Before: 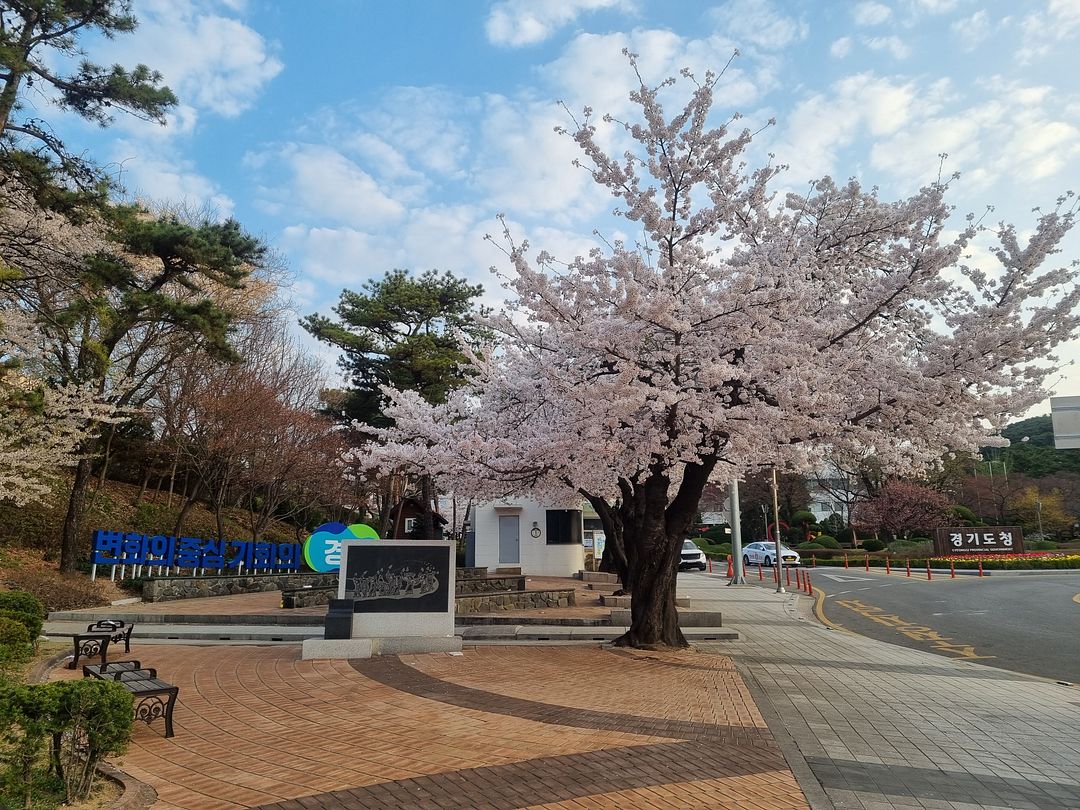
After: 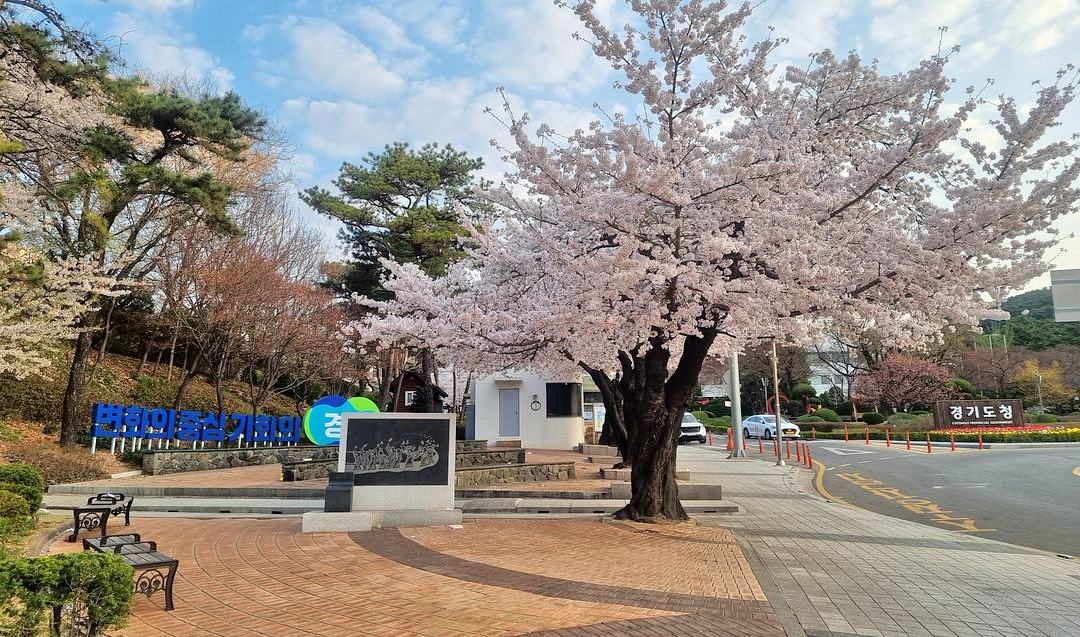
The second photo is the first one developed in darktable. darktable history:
tone equalizer: -7 EV 0.15 EV, -6 EV 0.6 EV, -5 EV 1.15 EV, -4 EV 1.33 EV, -3 EV 1.15 EV, -2 EV 0.6 EV, -1 EV 0.15 EV, mask exposure compensation -0.5 EV
crop and rotate: top 15.774%, bottom 5.506%
